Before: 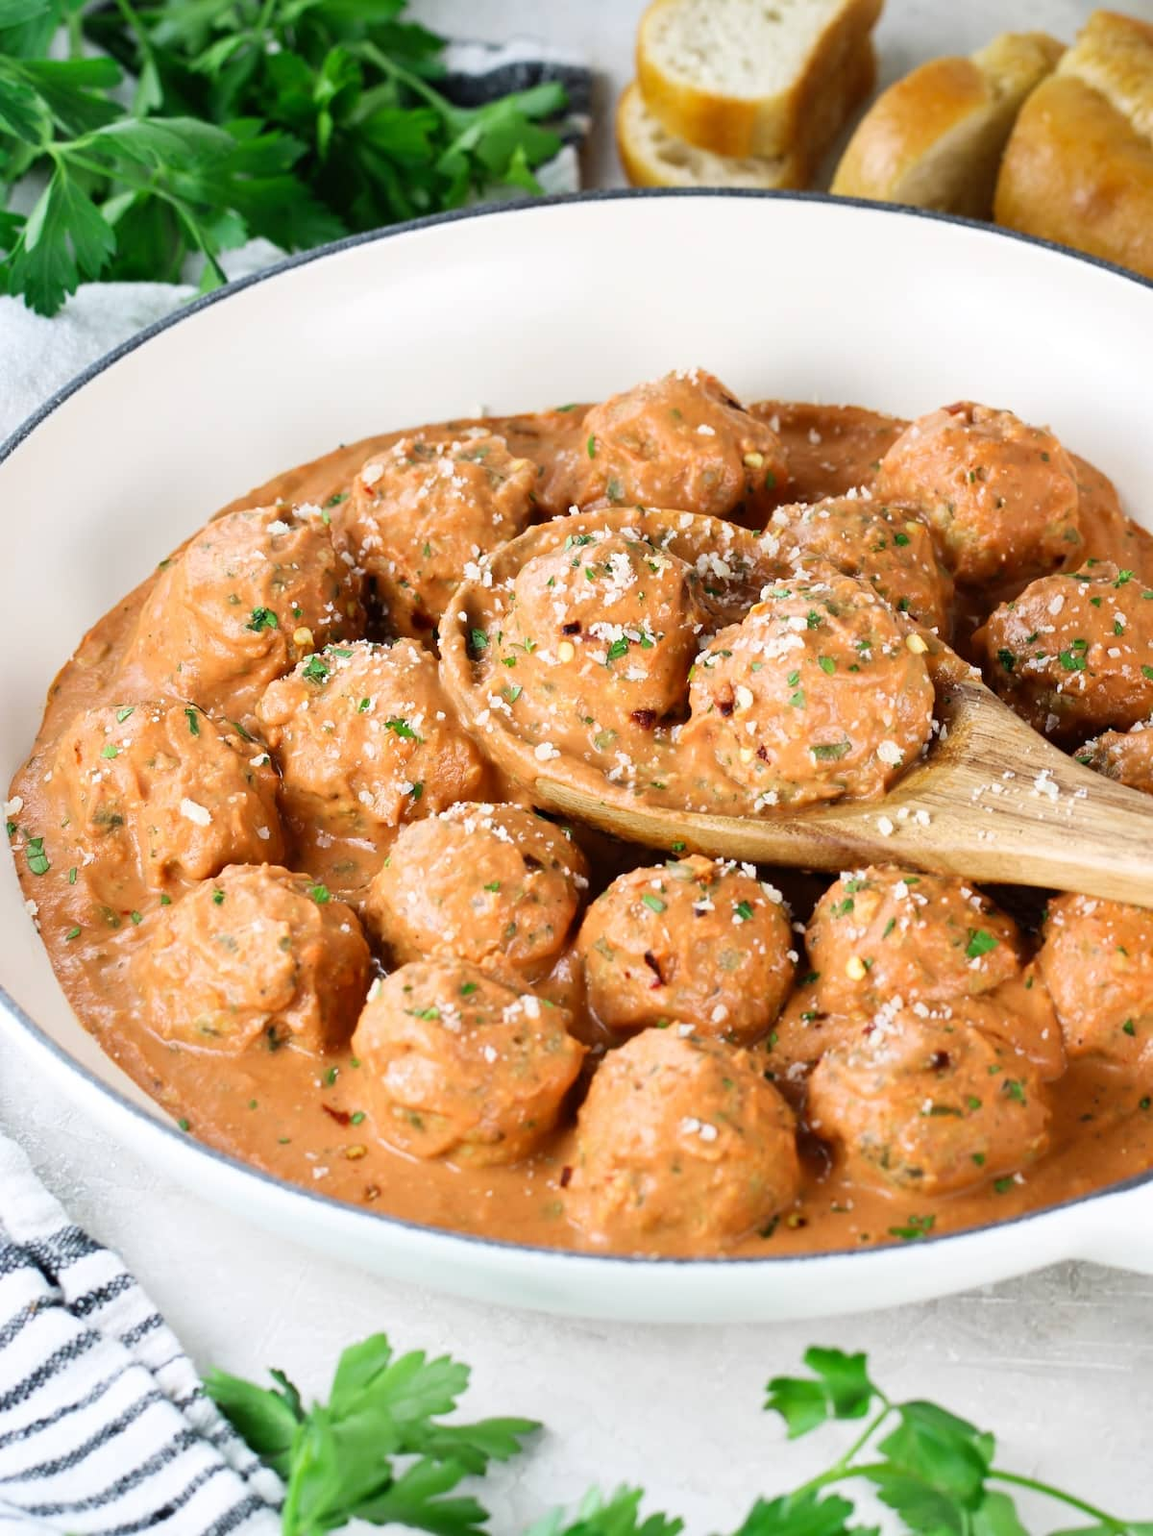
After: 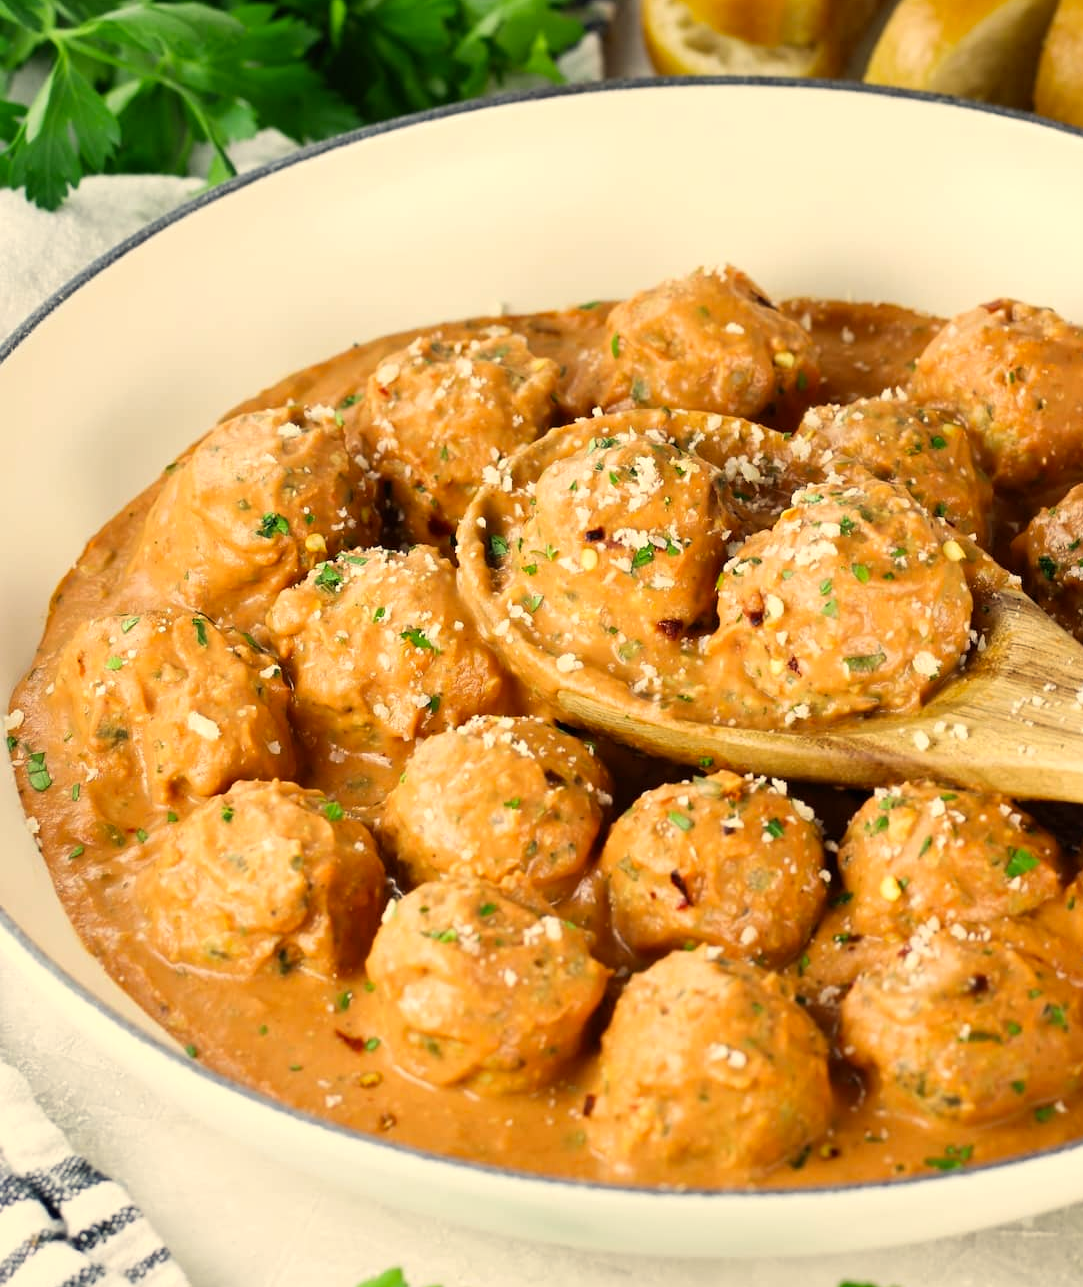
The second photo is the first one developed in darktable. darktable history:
tone equalizer: on, module defaults
color correction: highlights a* 2.72, highlights b* 22.8
crop: top 7.49%, right 9.717%, bottom 11.943%
